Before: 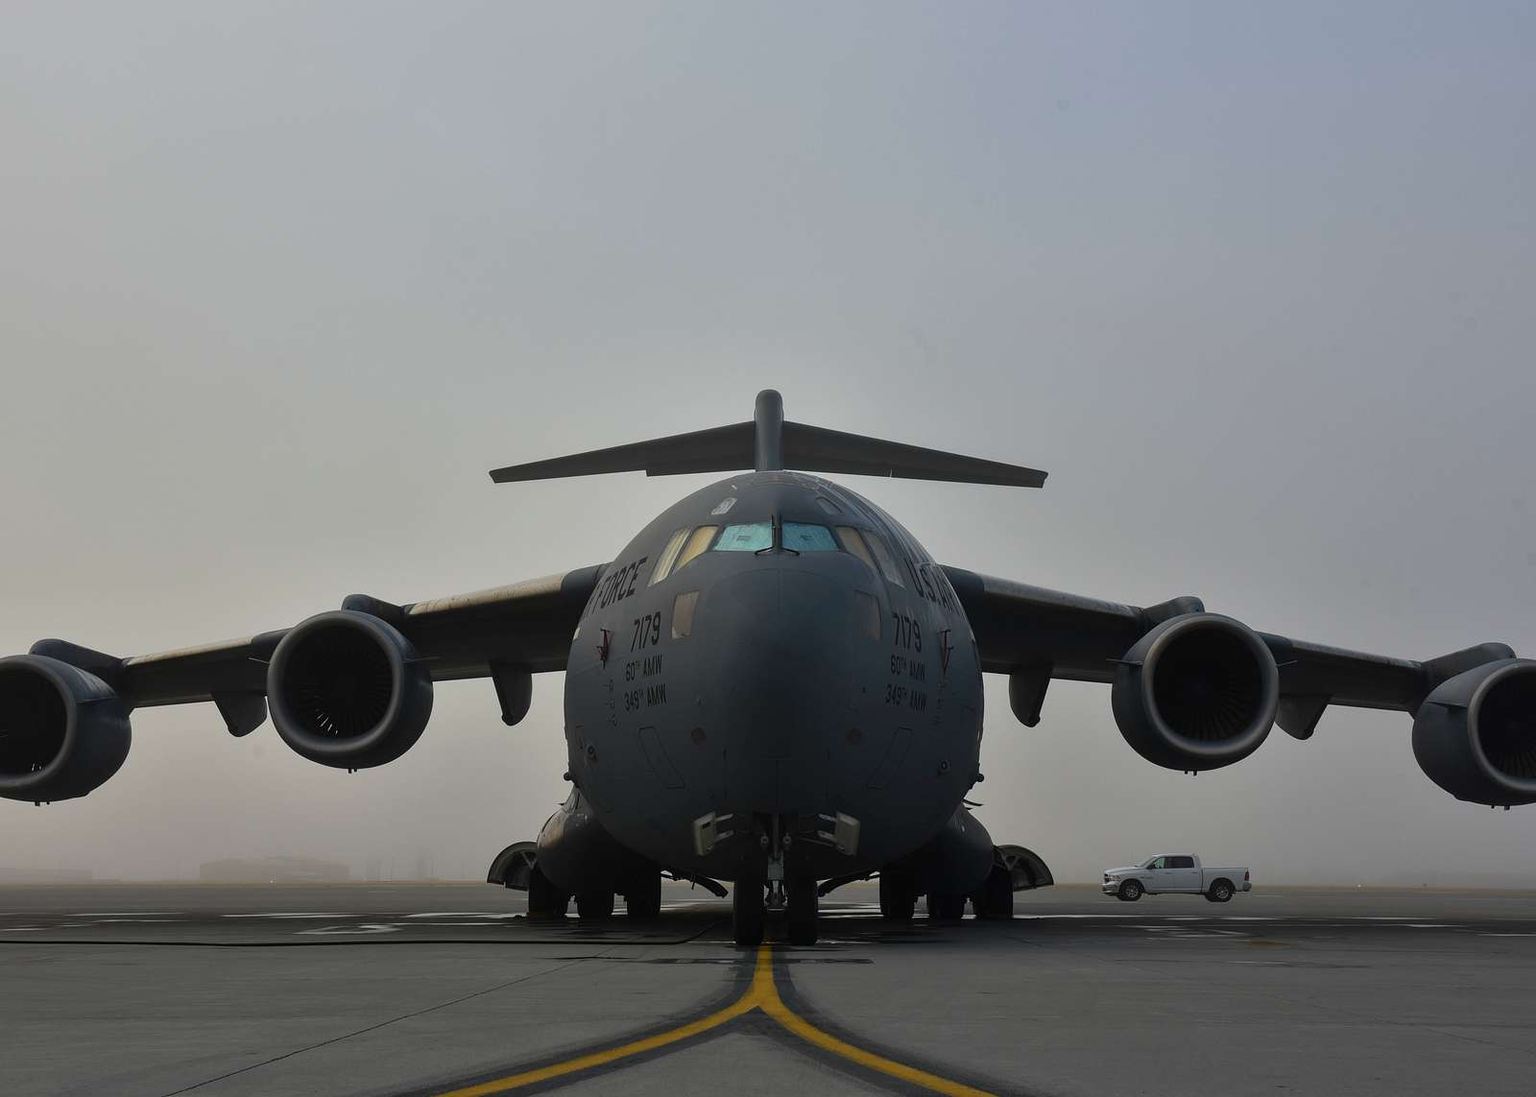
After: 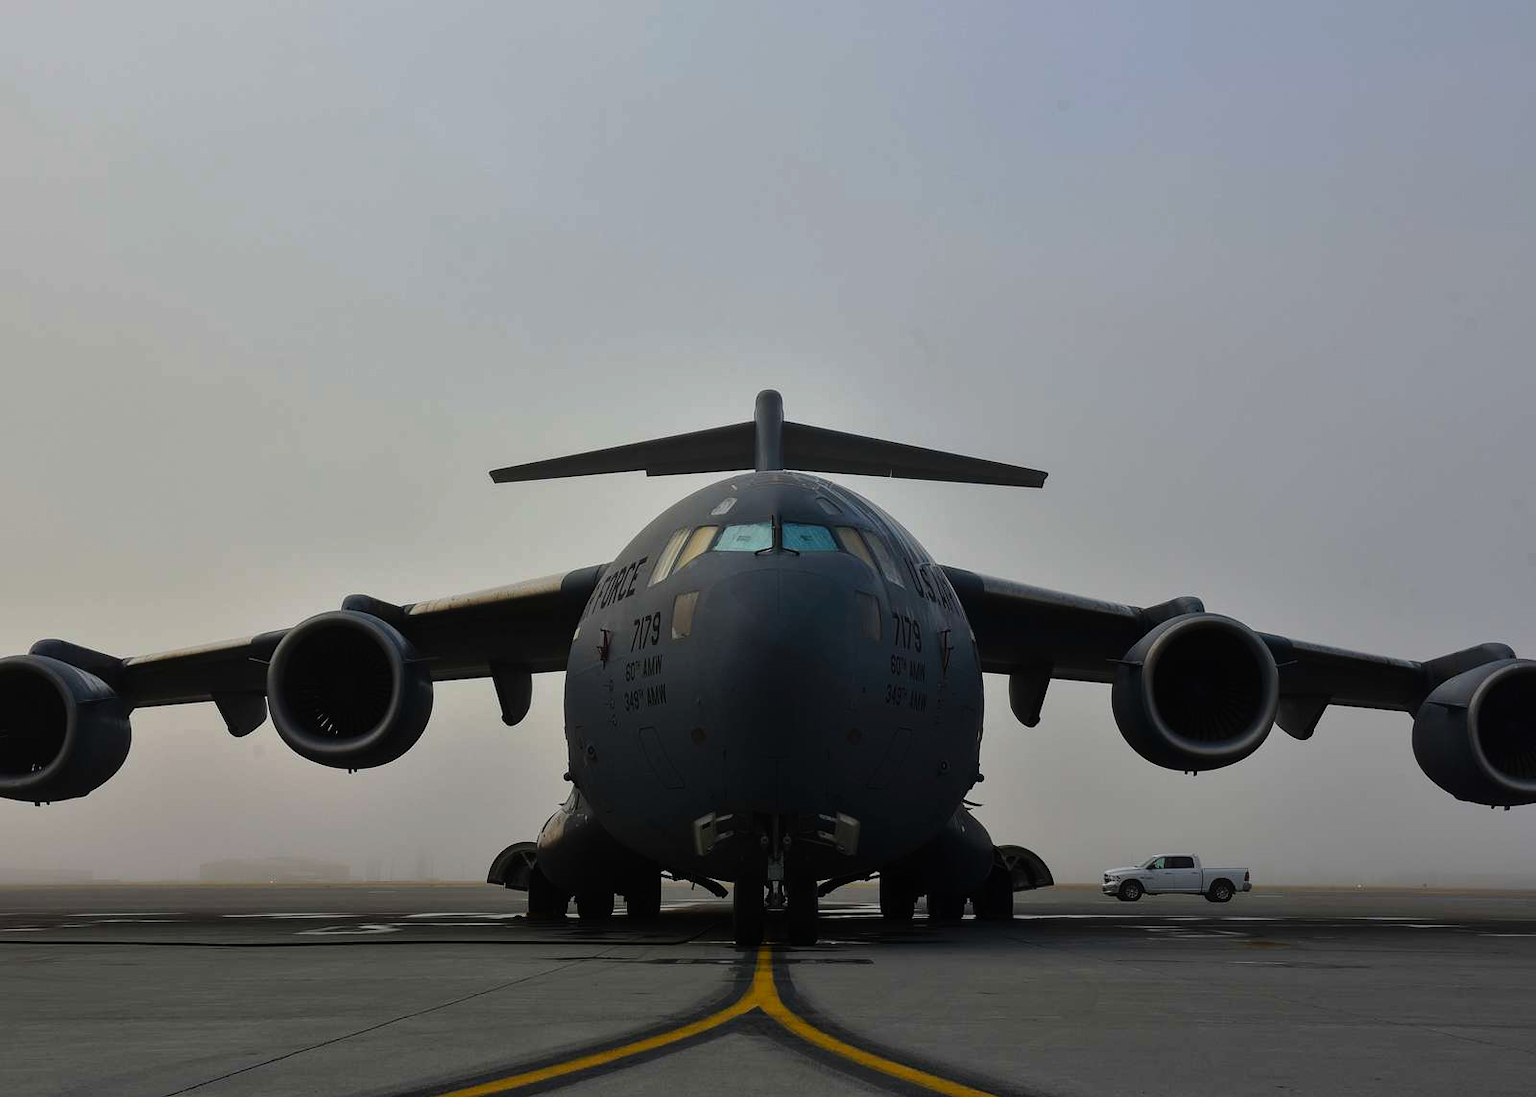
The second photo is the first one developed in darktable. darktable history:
tone curve: curves: ch0 [(0, 0) (0.139, 0.081) (0.304, 0.259) (0.502, 0.505) (0.683, 0.676) (0.761, 0.773) (0.858, 0.858) (0.987, 0.945)]; ch1 [(0, 0) (0.172, 0.123) (0.304, 0.288) (0.414, 0.44) (0.472, 0.473) (0.502, 0.508) (0.54, 0.543) (0.583, 0.601) (0.638, 0.654) (0.741, 0.783) (1, 1)]; ch2 [(0, 0) (0.411, 0.424) (0.485, 0.476) (0.502, 0.502) (0.557, 0.54) (0.631, 0.576) (1, 1)], preserve colors none
